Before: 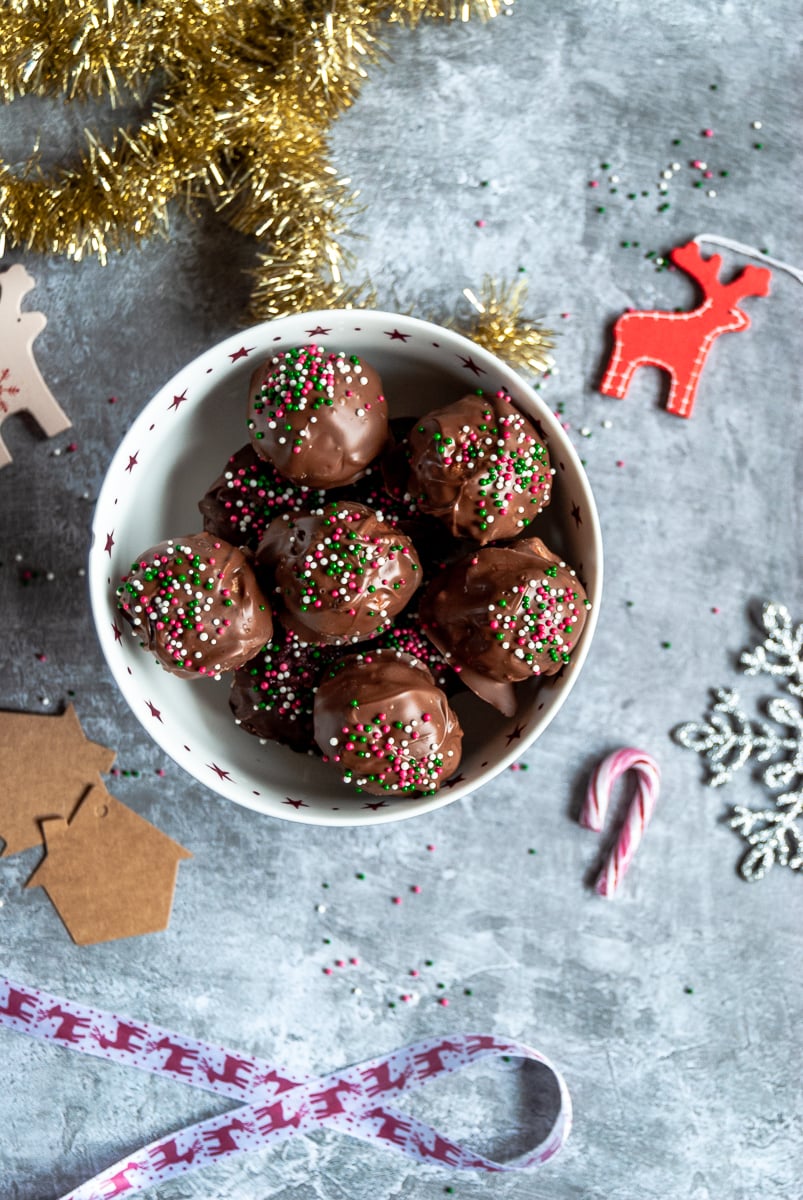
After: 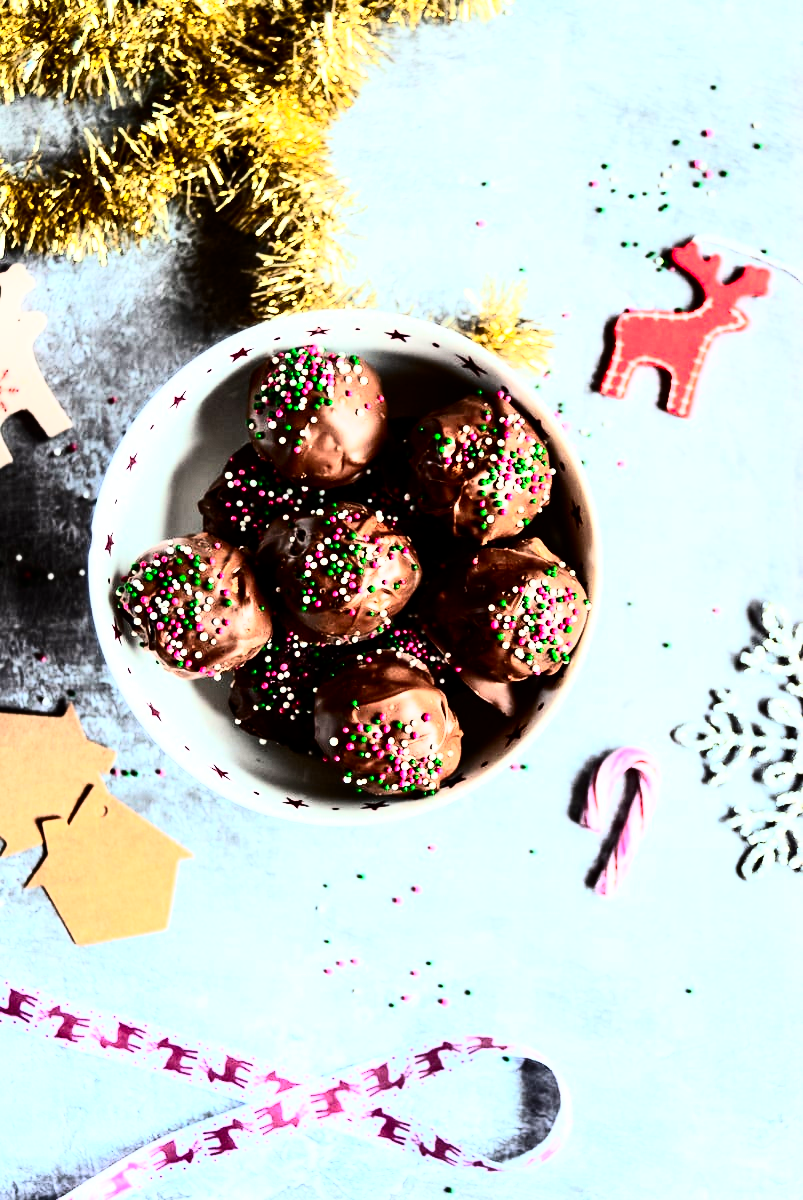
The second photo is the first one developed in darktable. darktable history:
rgb curve: curves: ch0 [(0, 0) (0.21, 0.15) (0.24, 0.21) (0.5, 0.75) (0.75, 0.96) (0.89, 0.99) (1, 1)]; ch1 [(0, 0.02) (0.21, 0.13) (0.25, 0.2) (0.5, 0.67) (0.75, 0.9) (0.89, 0.97) (1, 1)]; ch2 [(0, 0.02) (0.21, 0.13) (0.25, 0.2) (0.5, 0.67) (0.75, 0.9) (0.89, 0.97) (1, 1)], compensate middle gray true
contrast brightness saturation: contrast 0.4, brightness 0.05, saturation 0.25
